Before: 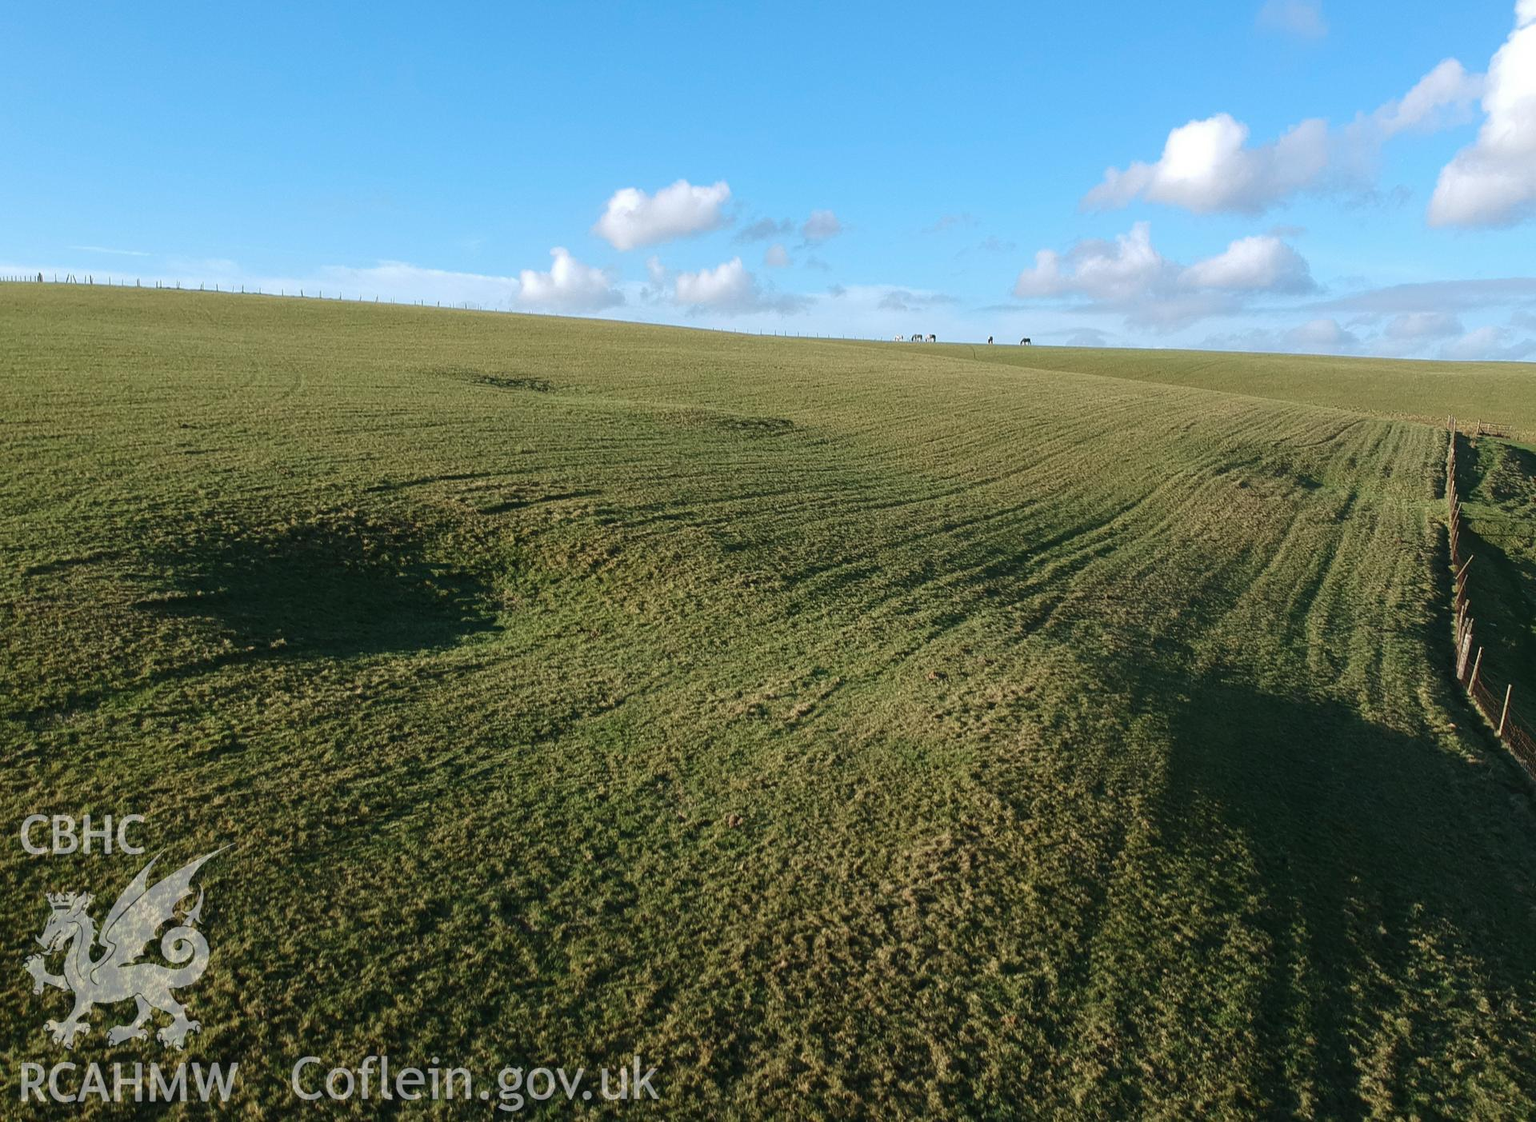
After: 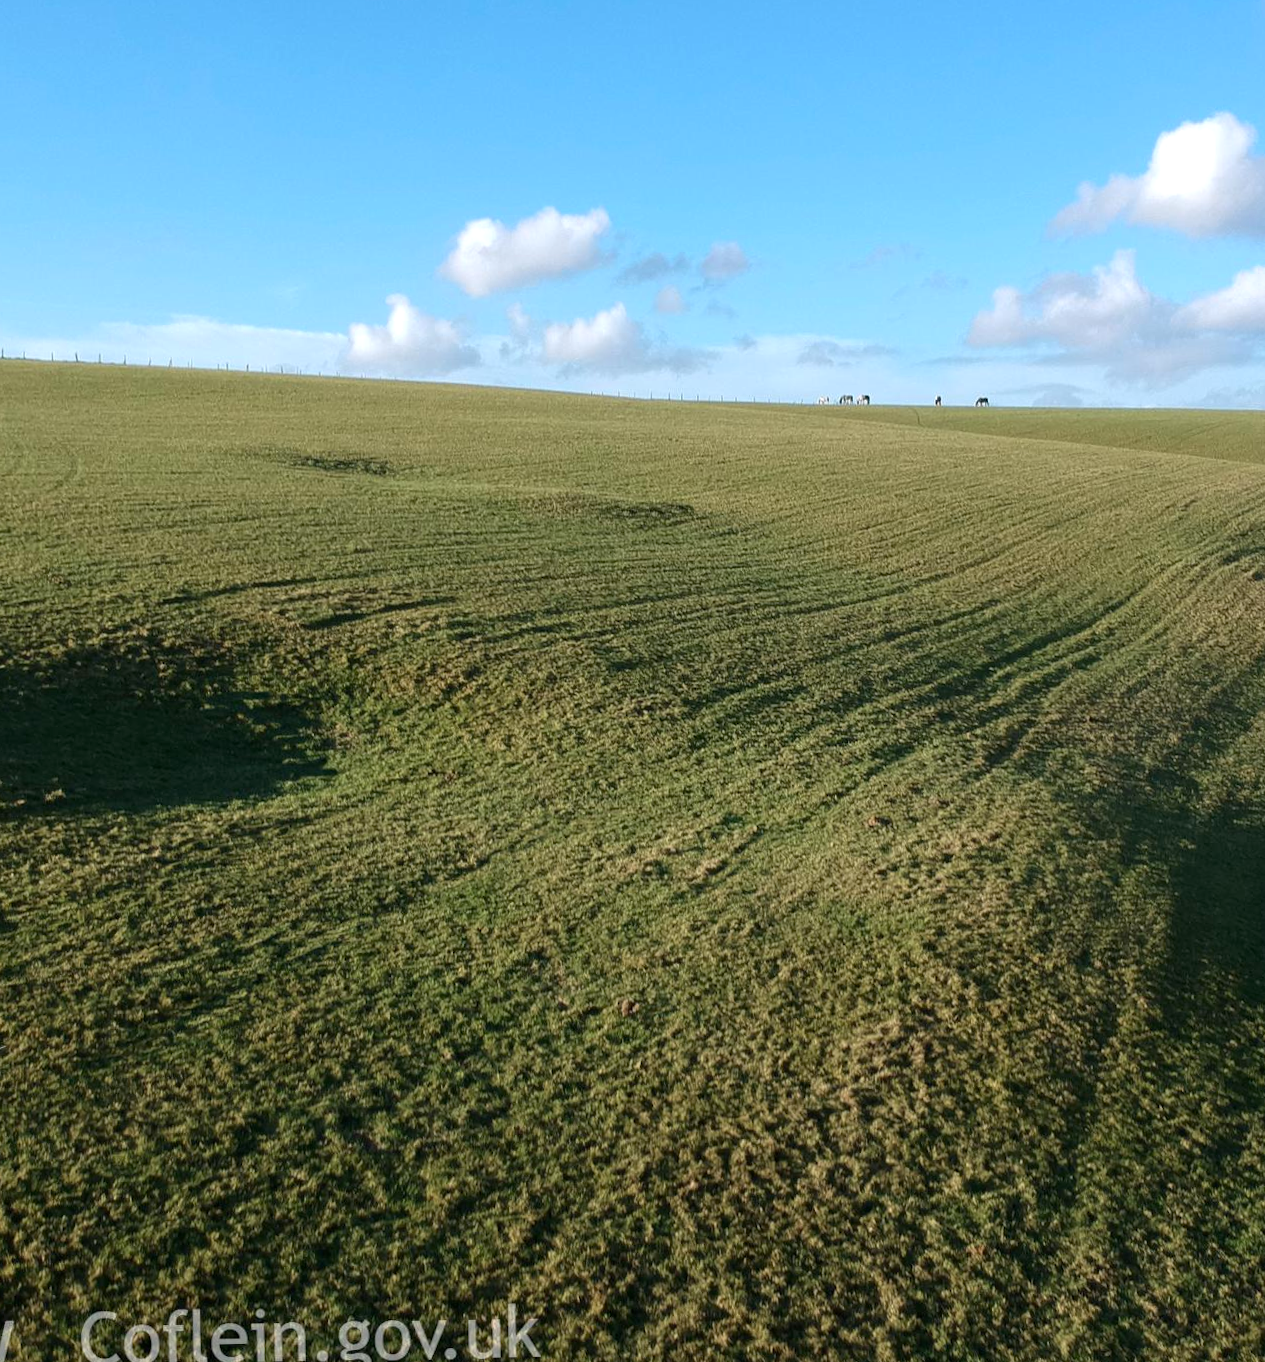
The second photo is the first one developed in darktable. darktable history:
crop and rotate: left 15.055%, right 18.278%
rotate and perspective: rotation -1°, crop left 0.011, crop right 0.989, crop top 0.025, crop bottom 0.975
exposure: black level correction 0.002, exposure 0.15 EV, compensate highlight preservation false
